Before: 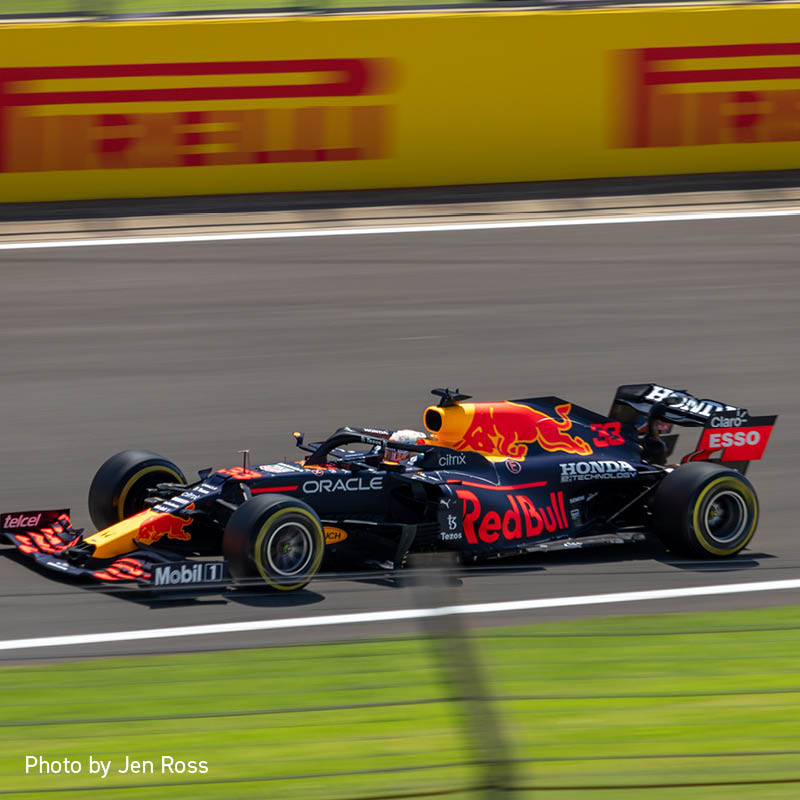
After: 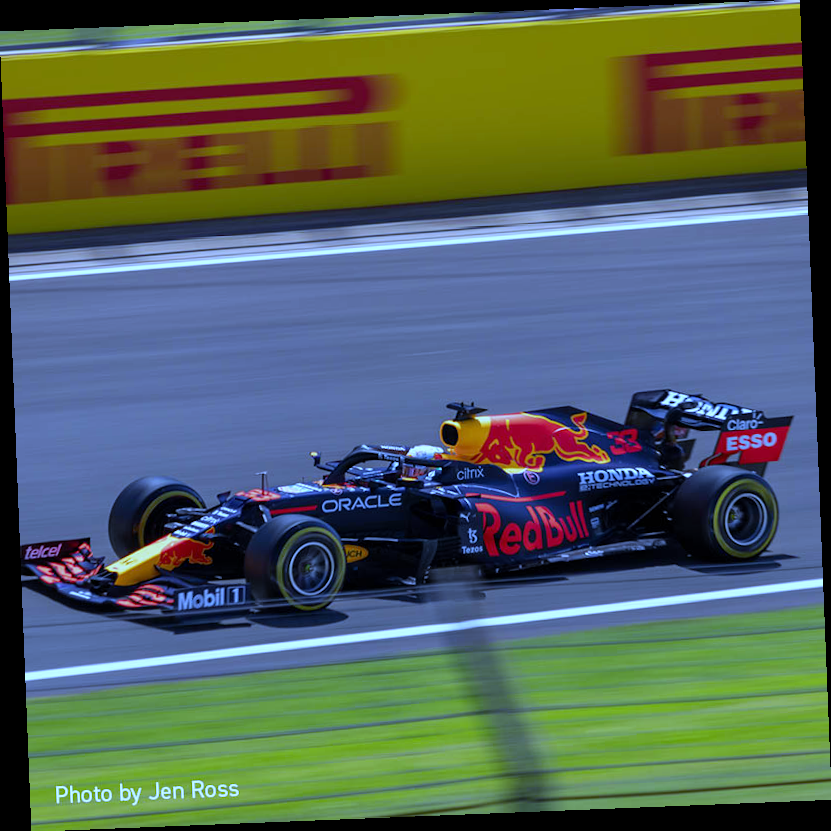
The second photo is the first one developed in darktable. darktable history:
rotate and perspective: rotation -2.29°, automatic cropping off
white balance: red 0.766, blue 1.537
